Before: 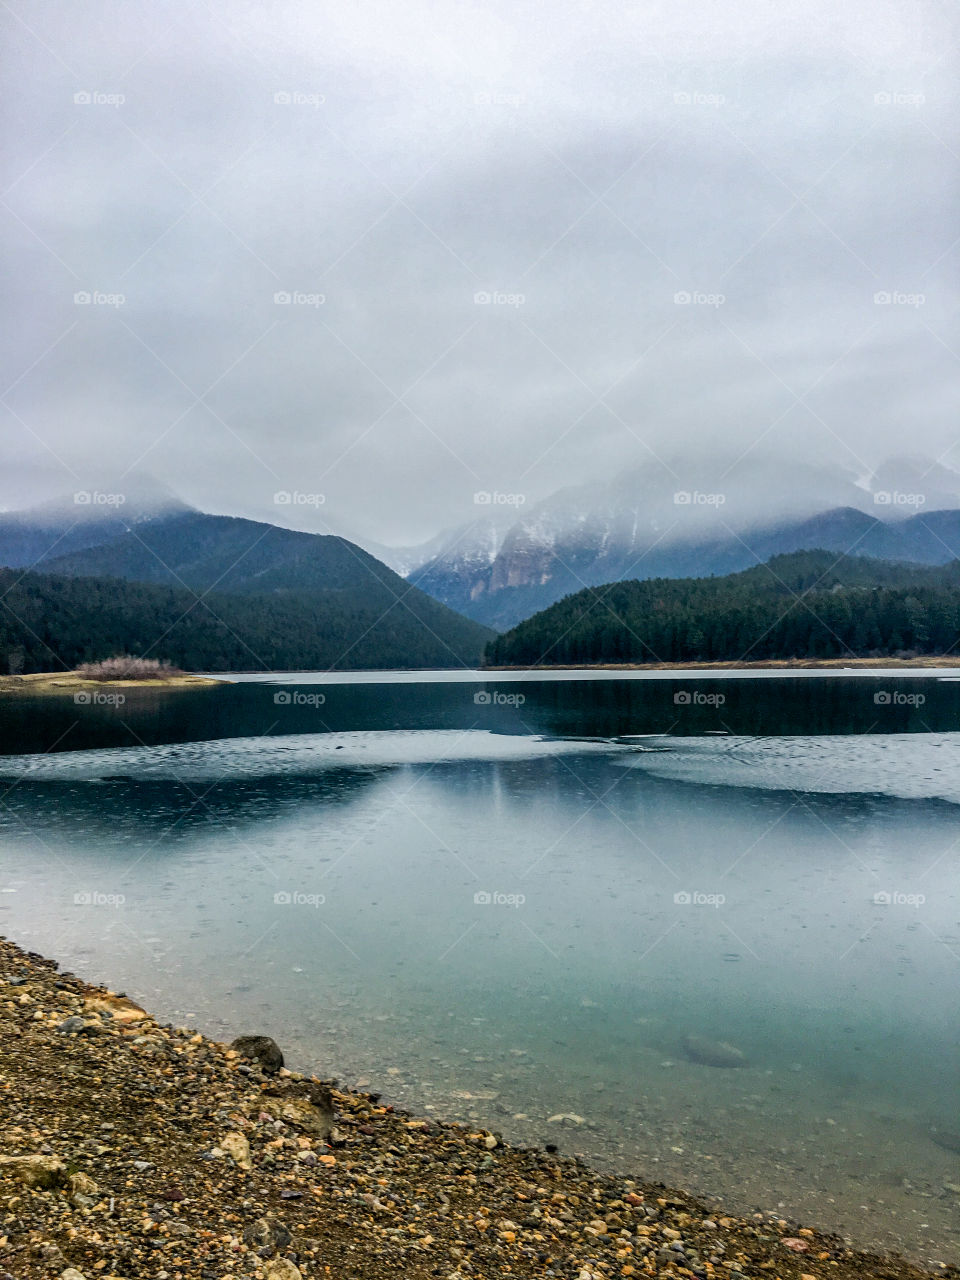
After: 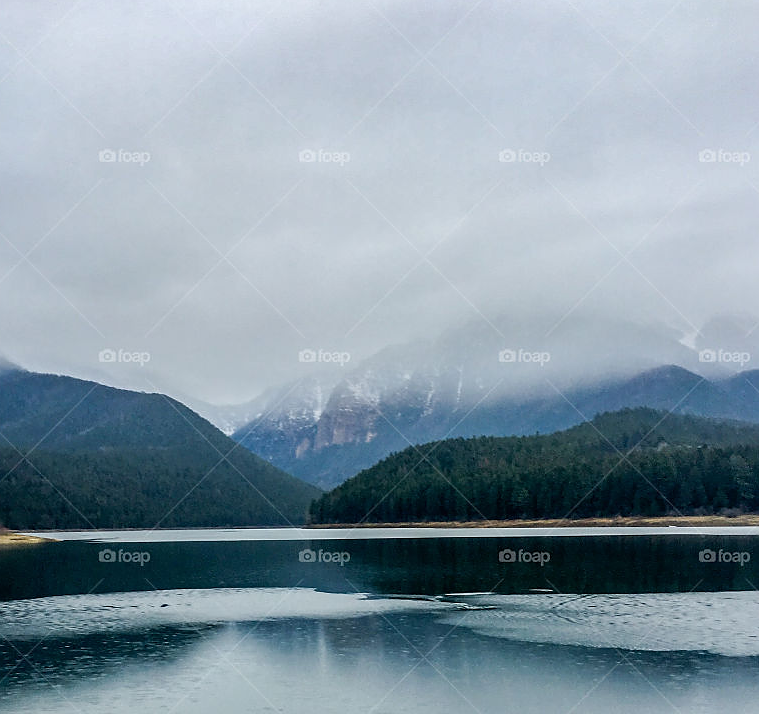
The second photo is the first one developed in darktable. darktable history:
sharpen: radius 0.982, amount 0.603
crop: left 18.329%, top 11.113%, right 2.562%, bottom 33.043%
